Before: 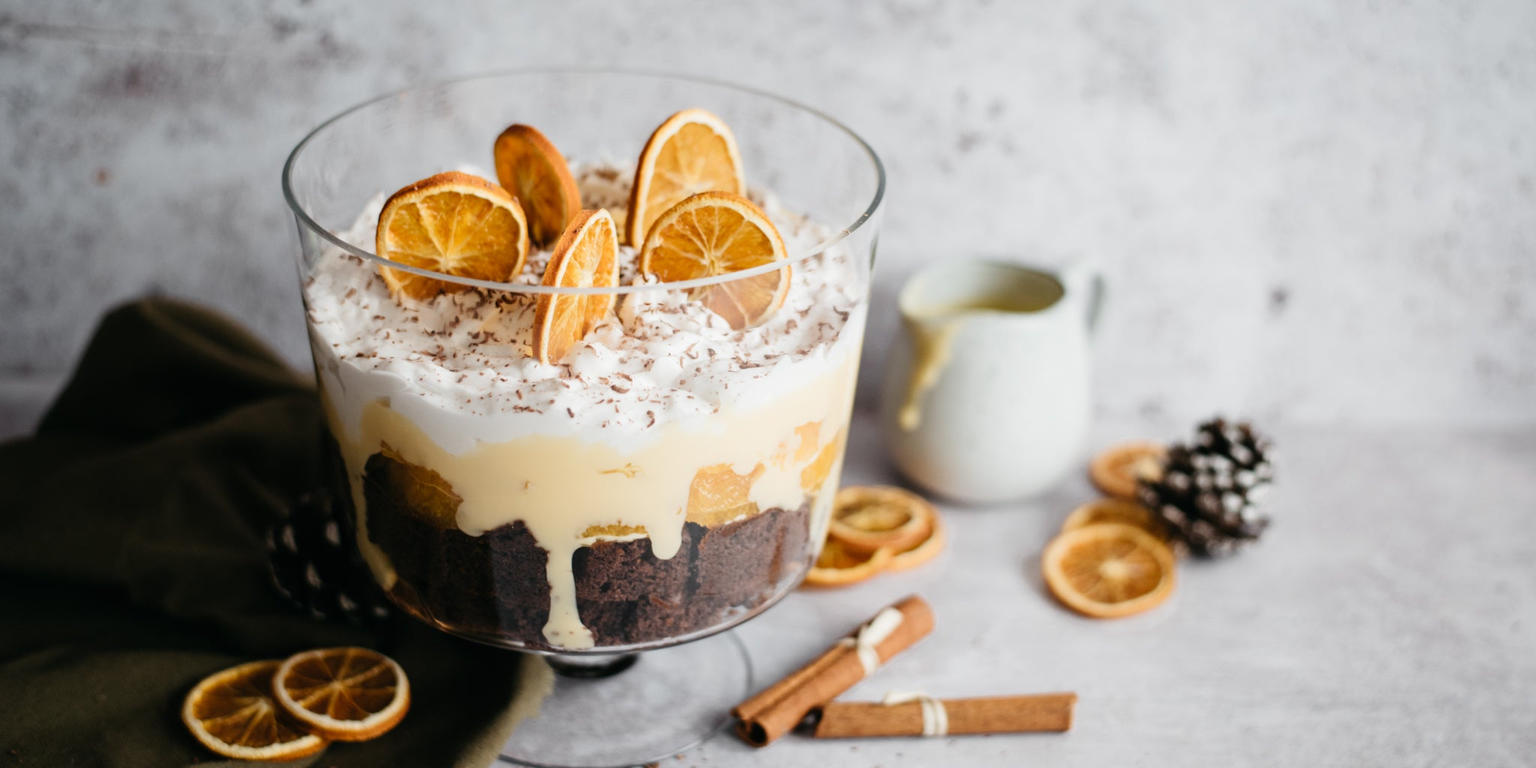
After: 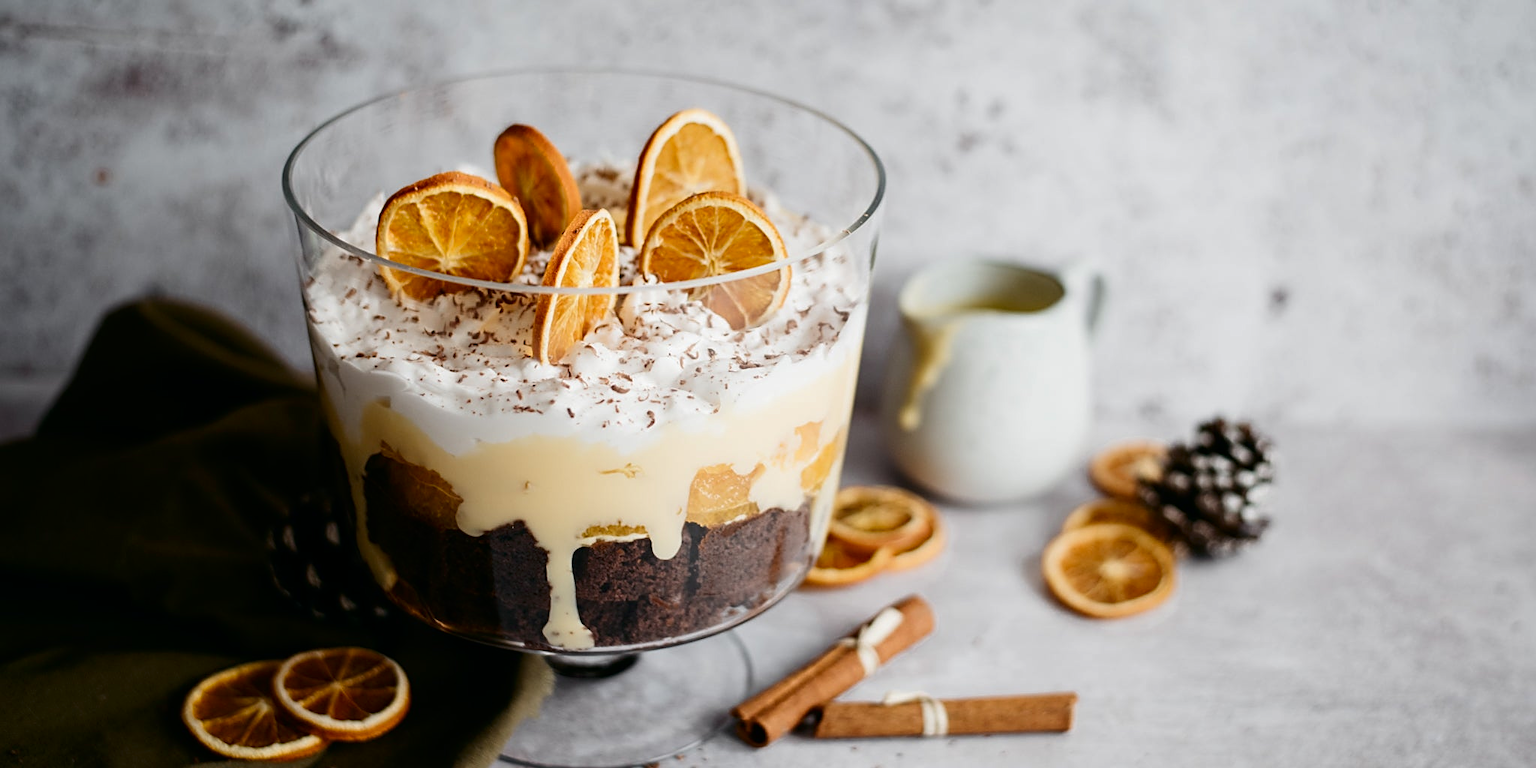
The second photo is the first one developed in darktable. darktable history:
contrast brightness saturation: contrast 0.07, brightness -0.13, saturation 0.06
sharpen: on, module defaults
